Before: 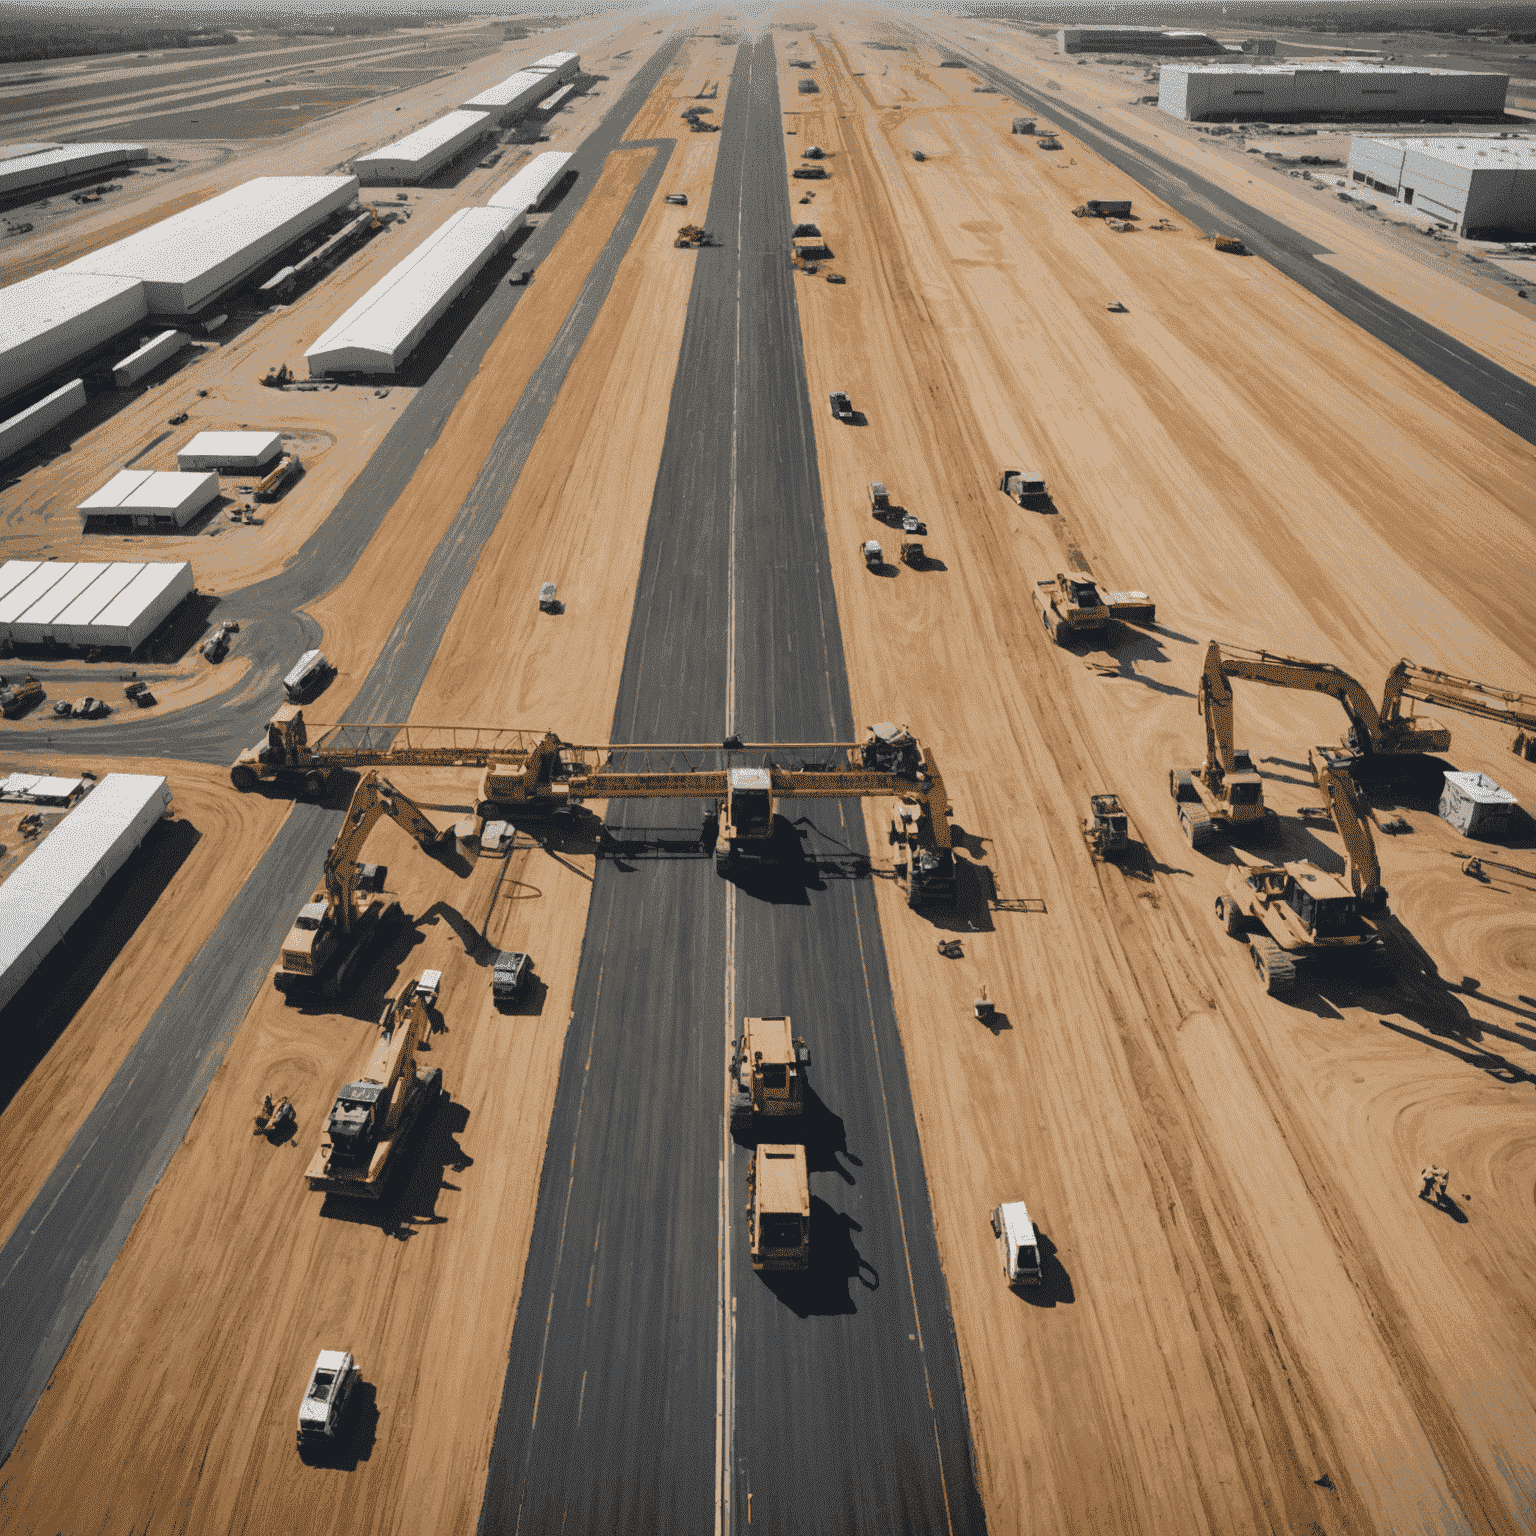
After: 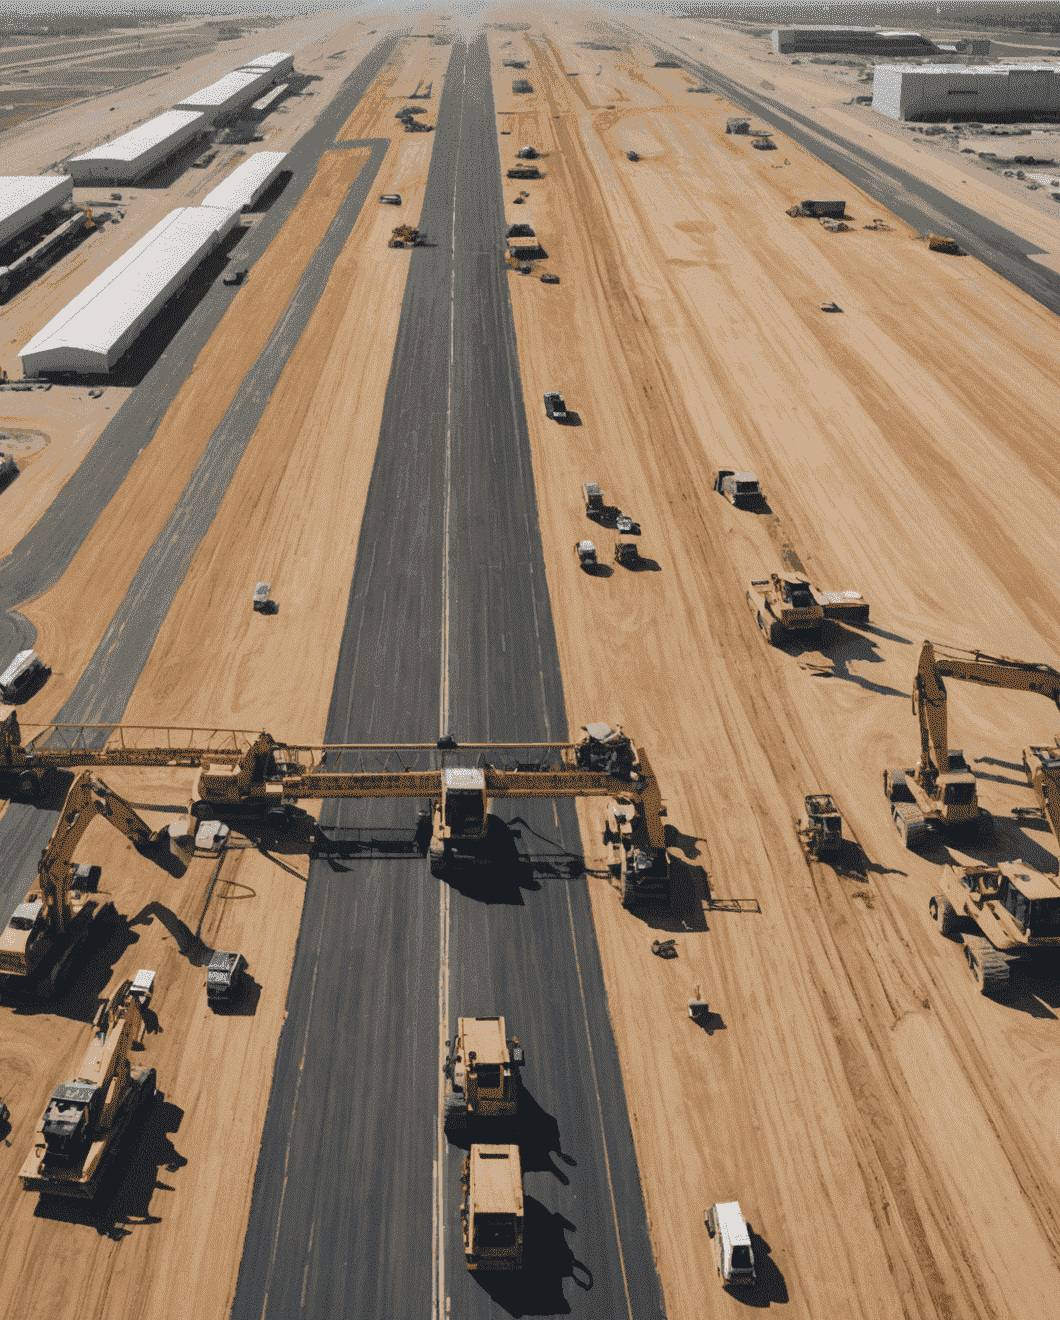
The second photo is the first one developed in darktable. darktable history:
crop: left 18.681%, right 12.297%, bottom 14.012%
